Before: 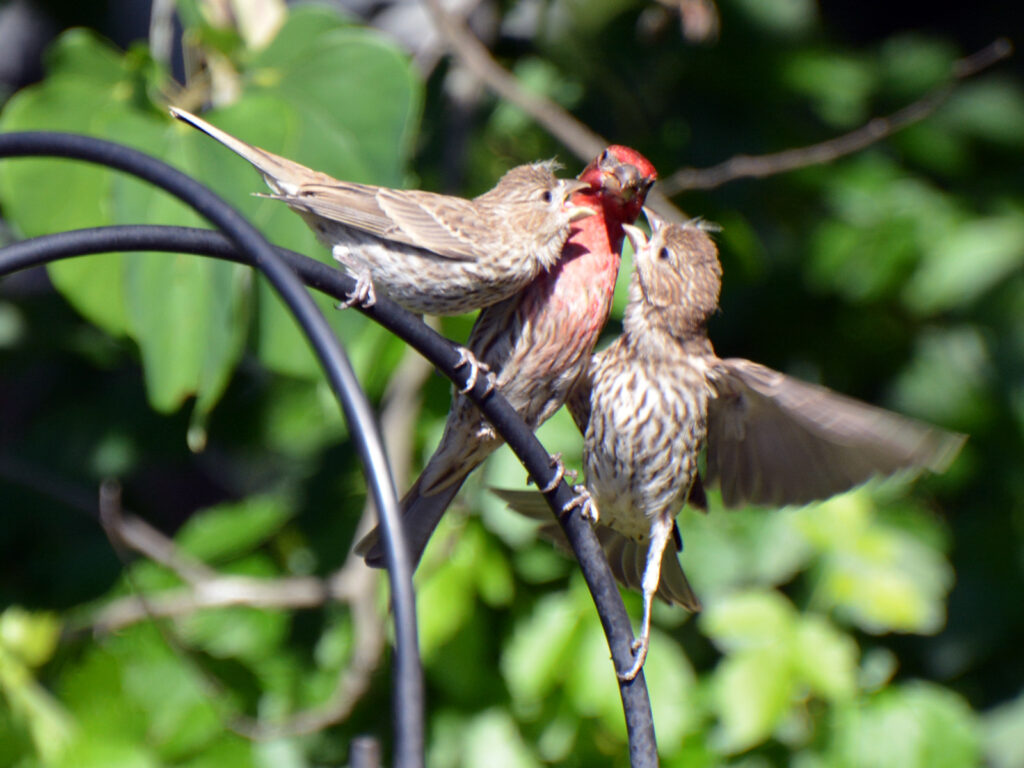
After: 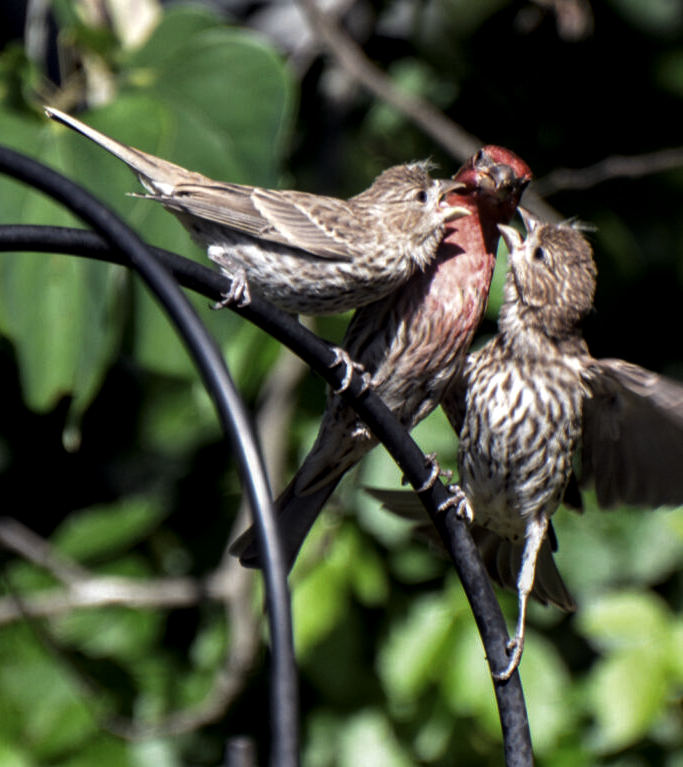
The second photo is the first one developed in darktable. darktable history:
levels: levels [0, 0.618, 1]
local contrast: detail 130%
crop and rotate: left 12.274%, right 20.93%
